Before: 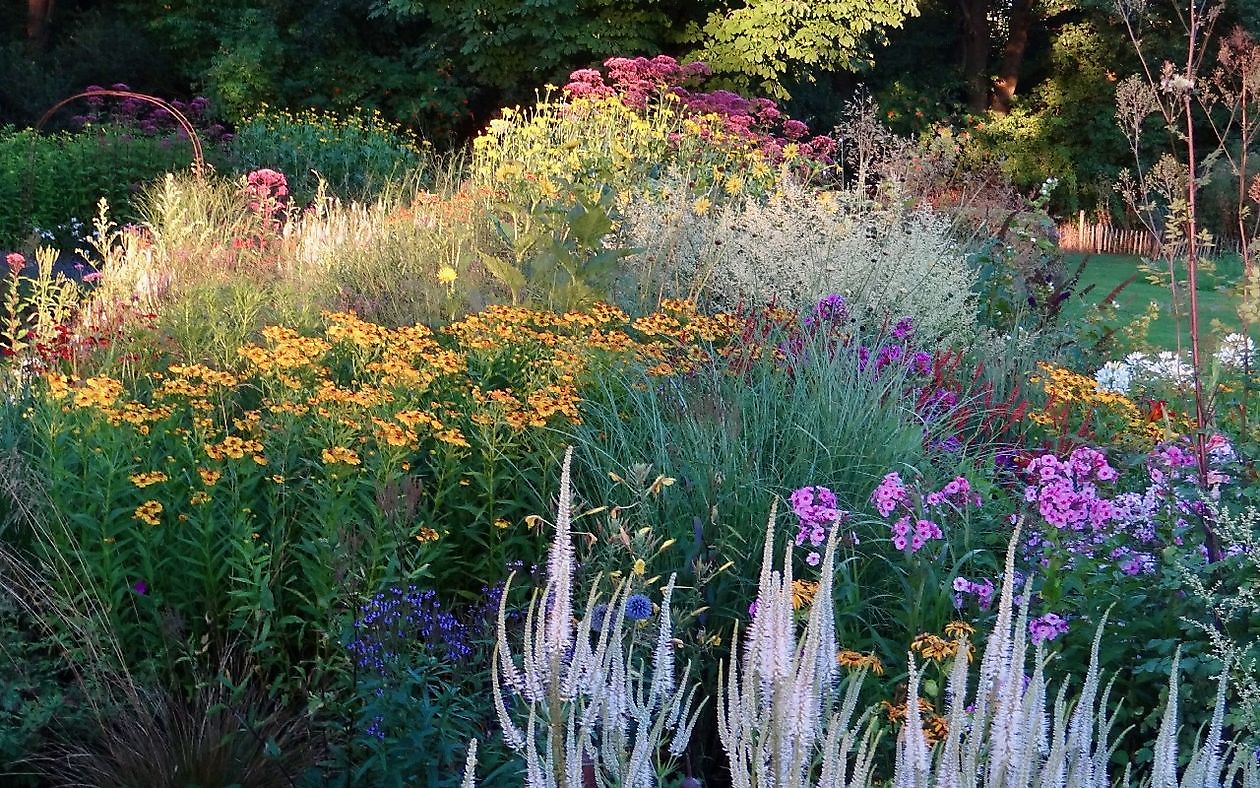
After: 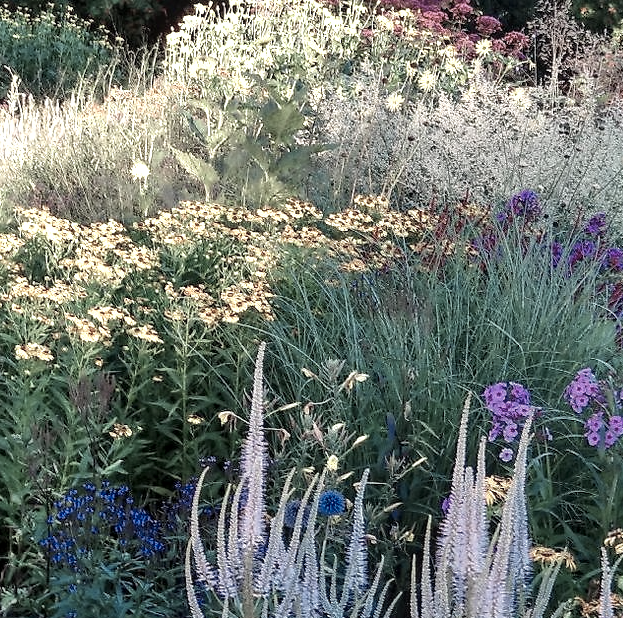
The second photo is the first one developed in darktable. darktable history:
shadows and highlights: soften with gaussian
levels: levels [0, 0.498, 0.996]
local contrast: on, module defaults
crop and rotate: angle 0.02°, left 24.353%, top 13.219%, right 26.156%, bottom 8.224%
color zones: curves: ch0 [(0.25, 0.667) (0.758, 0.368)]; ch1 [(0.215, 0.245) (0.761, 0.373)]; ch2 [(0.247, 0.554) (0.761, 0.436)]
